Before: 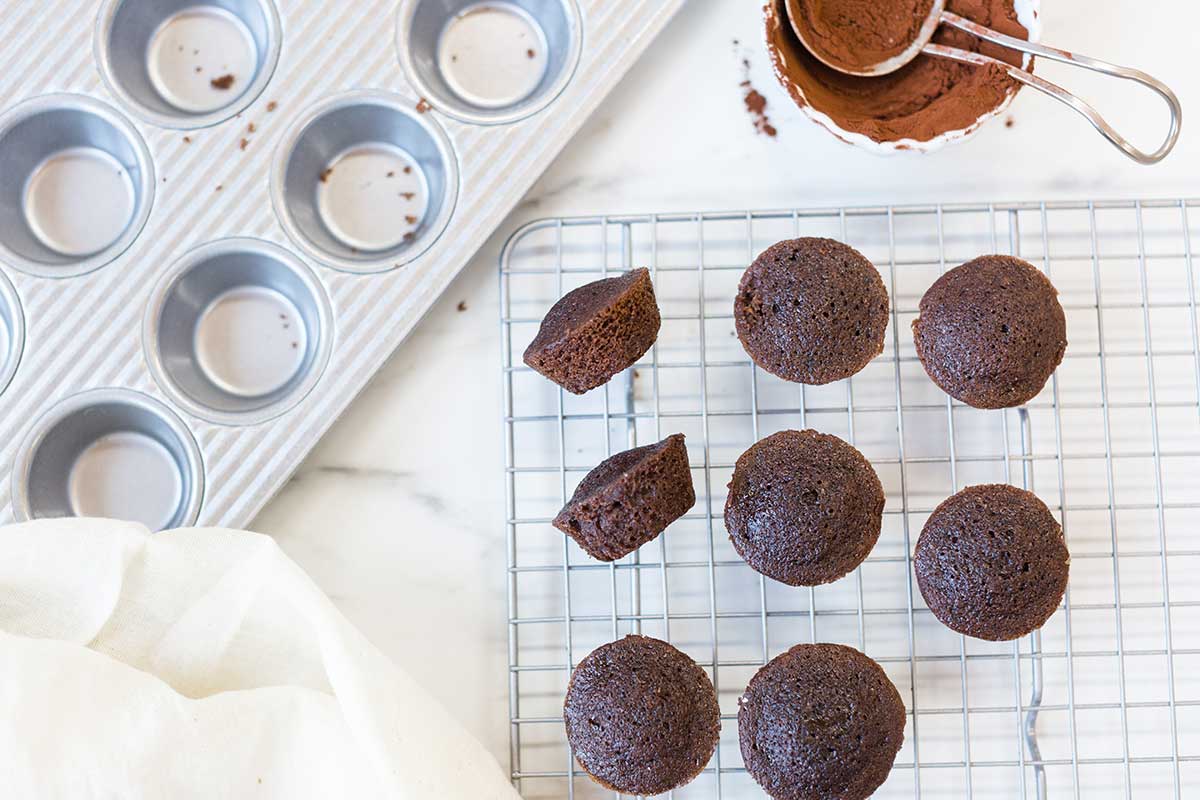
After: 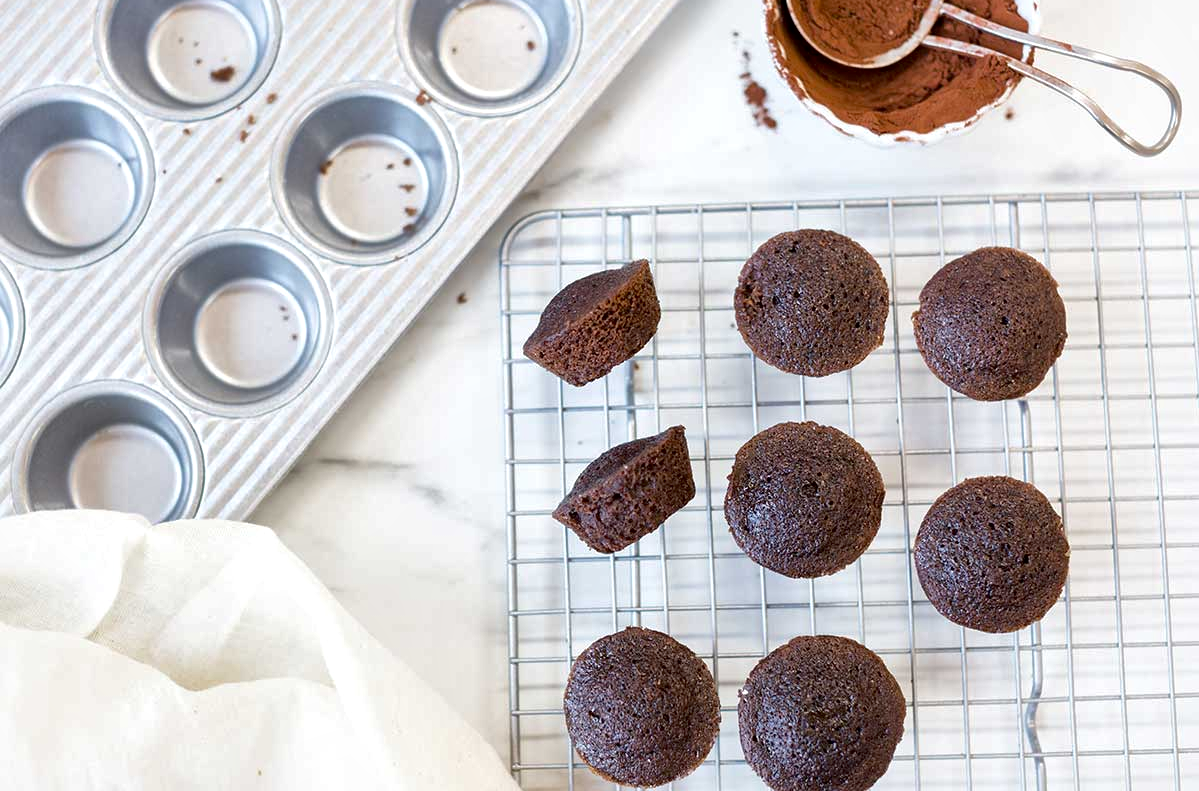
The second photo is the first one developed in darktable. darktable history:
local contrast: mode bilateral grid, contrast 20, coarseness 50, detail 161%, midtone range 0.2
exposure: black level correction 0.004, exposure 0.014 EV, compensate highlight preservation false
crop: top 1.049%, right 0.001%
